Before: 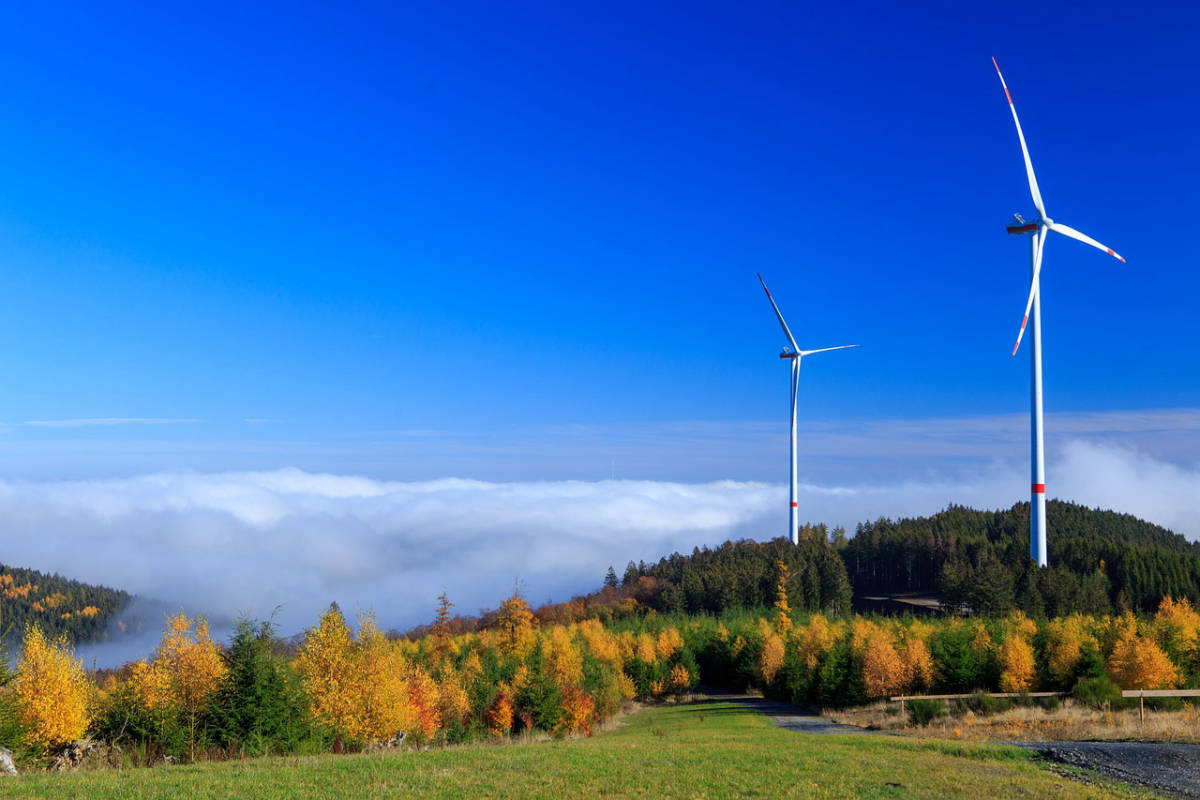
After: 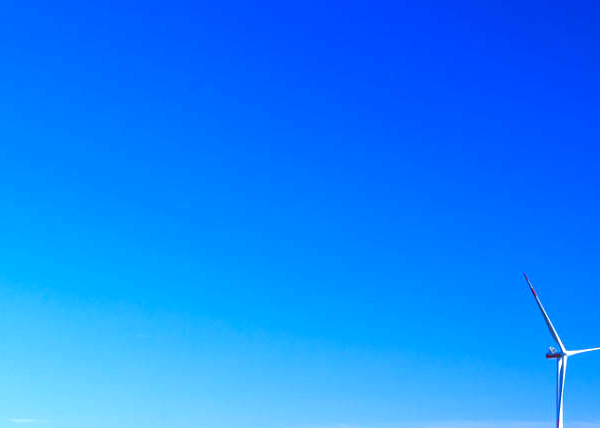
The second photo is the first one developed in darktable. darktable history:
exposure: black level correction 0.001, exposure 0.675 EV, compensate highlight preservation false
white balance: emerald 1
crop: left 19.556%, right 30.401%, bottom 46.458%
